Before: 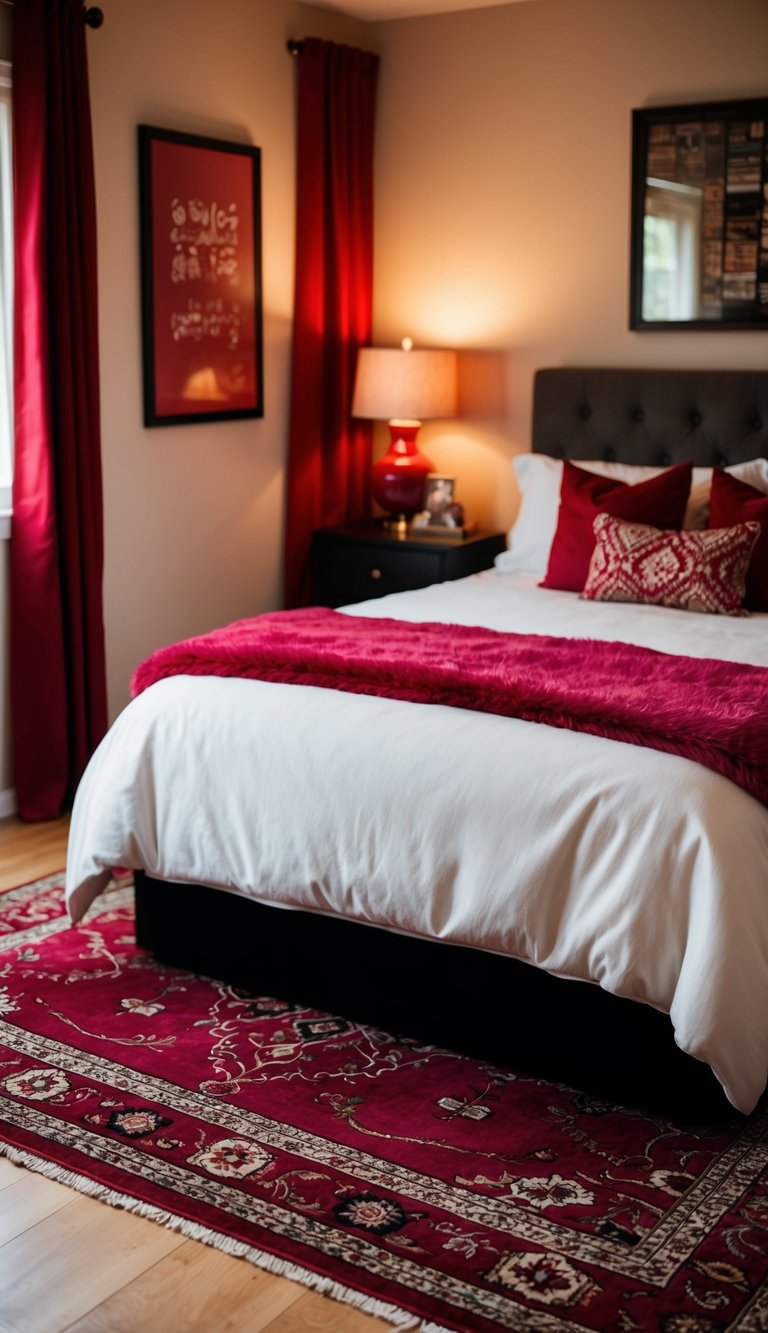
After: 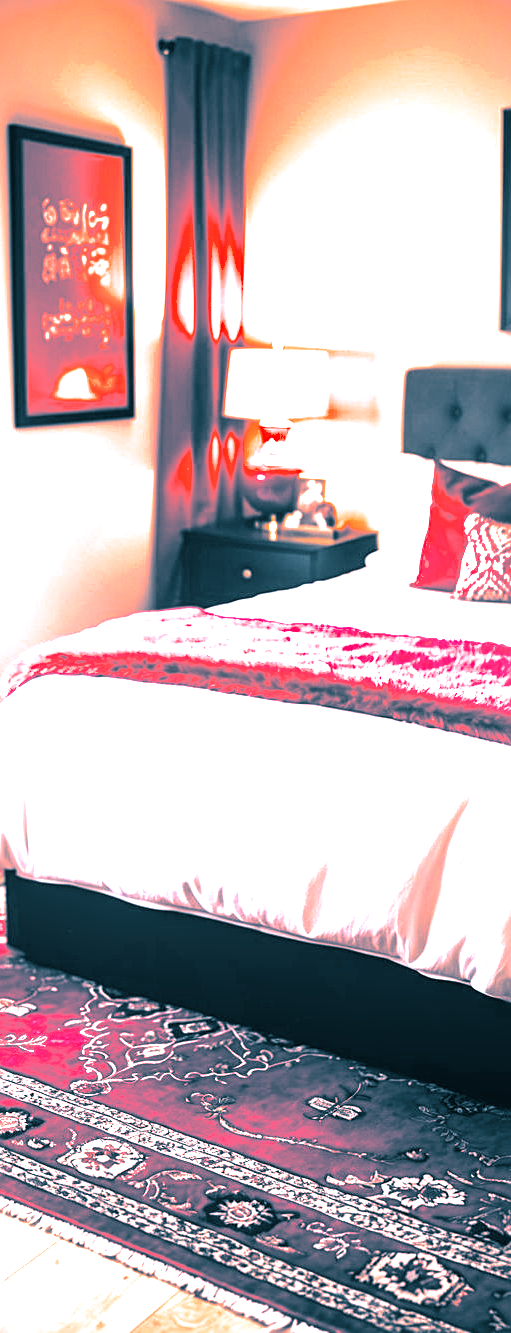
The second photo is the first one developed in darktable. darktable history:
exposure: black level correction 0, exposure 2.088 EV, compensate exposure bias true, compensate highlight preservation false
white balance: red 1.188, blue 1.11
split-toning: shadows › hue 212.4°, balance -70
crop: left 16.899%, right 16.556%
sharpen: on, module defaults
local contrast: detail 110%
